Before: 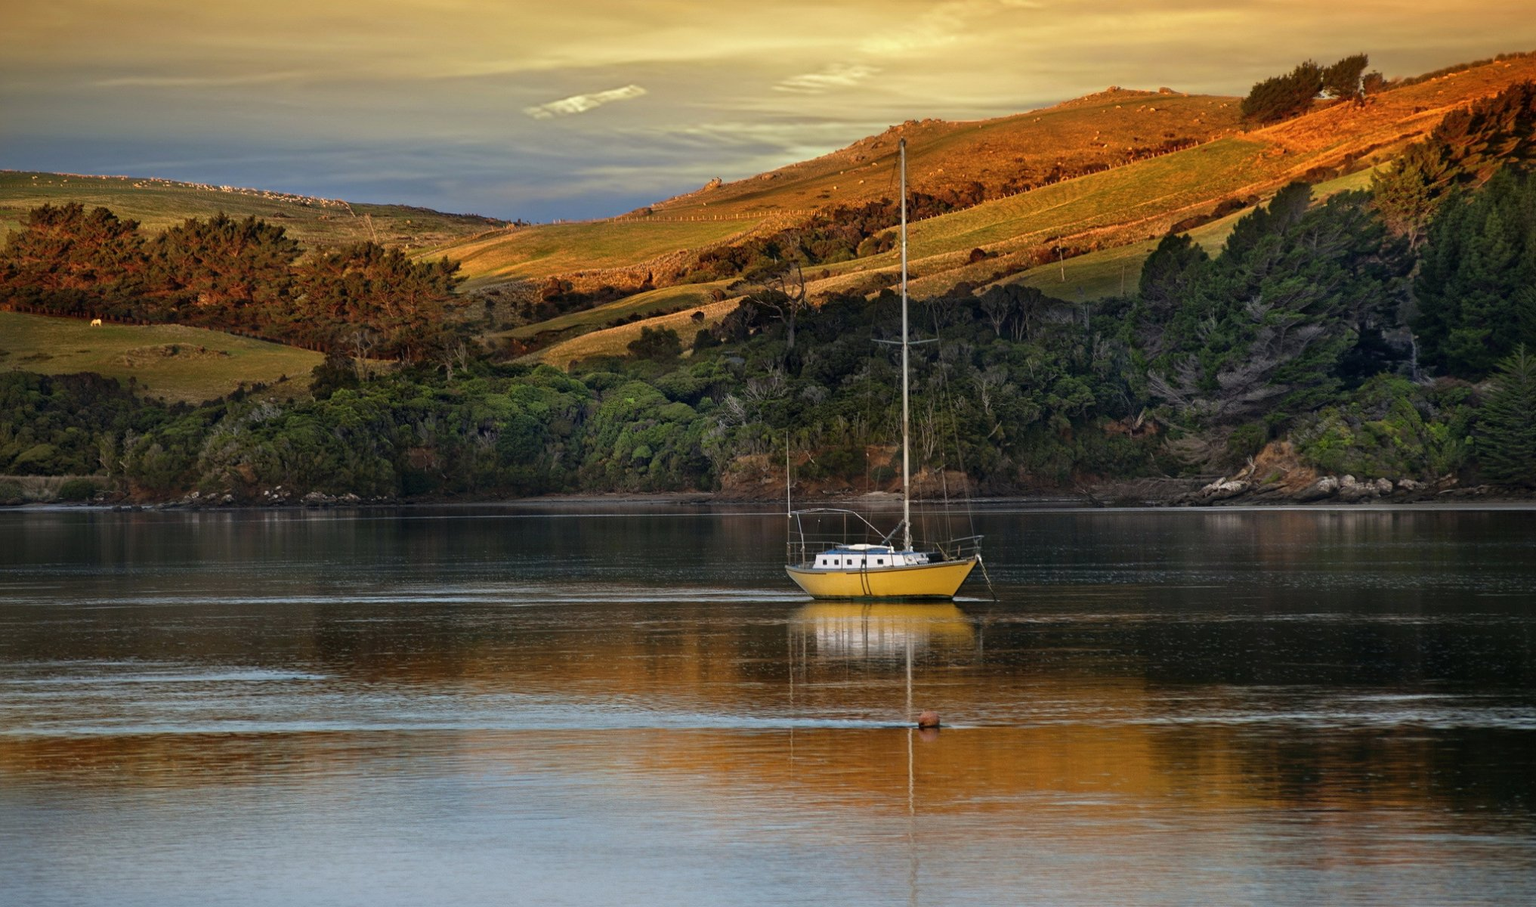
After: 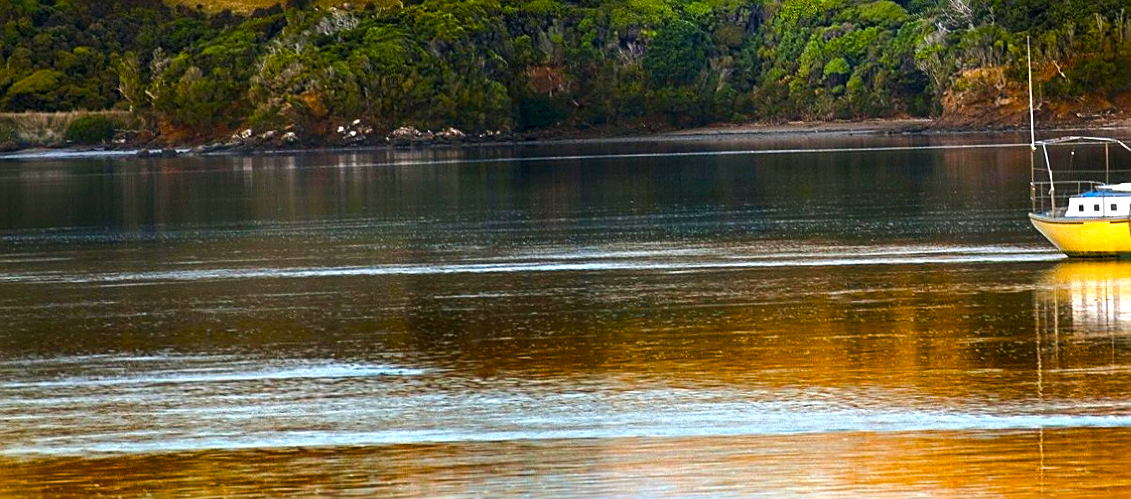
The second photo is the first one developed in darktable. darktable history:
haze removal: strength -0.1, adaptive false
color balance rgb: global offset › luminance -0.37%, perceptual saturation grading › highlights -17.77%, perceptual saturation grading › mid-tones 33.1%, perceptual saturation grading › shadows 50.52%, perceptual brilliance grading › highlights 20%, perceptual brilliance grading › mid-tones 20%, perceptual brilliance grading › shadows -20%, global vibrance 50%
sharpen: on, module defaults
exposure: exposure 0.669 EV, compensate highlight preservation false
rotate and perspective: rotation -1°, crop left 0.011, crop right 0.989, crop top 0.025, crop bottom 0.975
crop: top 44.483%, right 43.593%, bottom 12.892%
